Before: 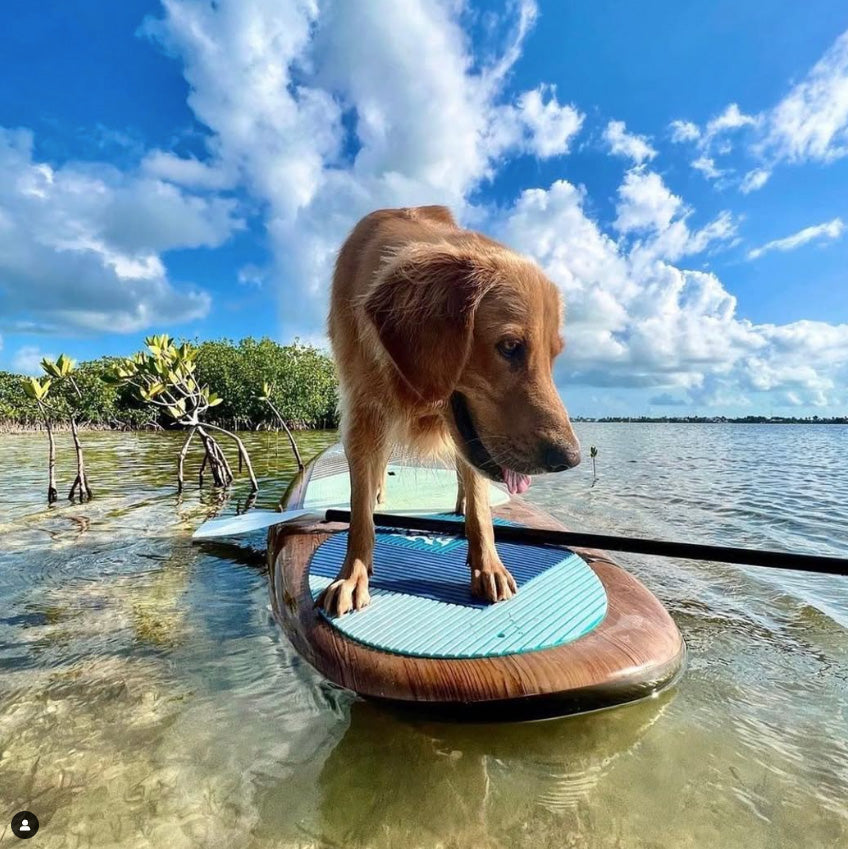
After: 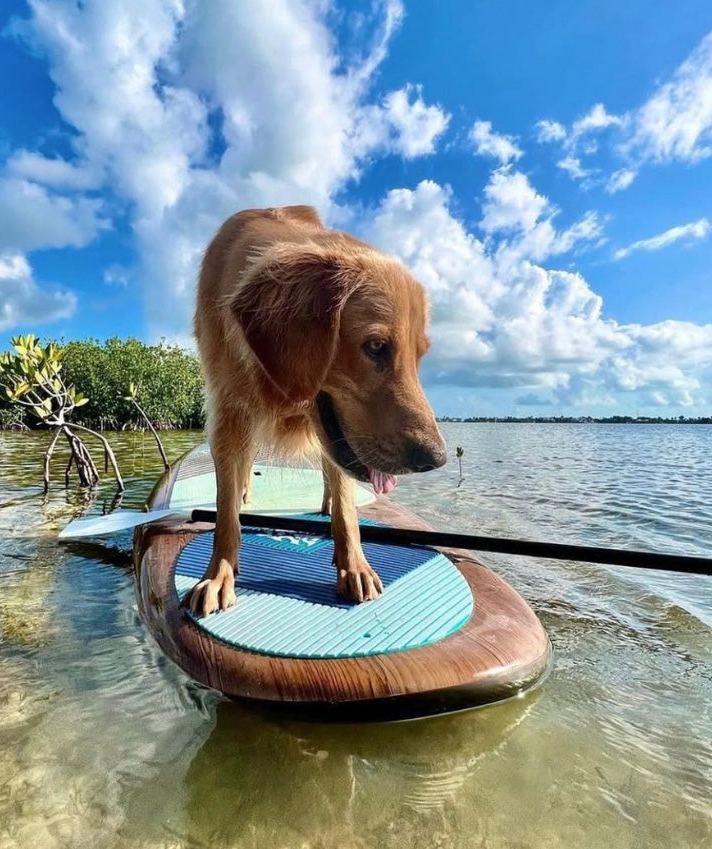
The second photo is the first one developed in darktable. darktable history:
crop: left 15.816%
